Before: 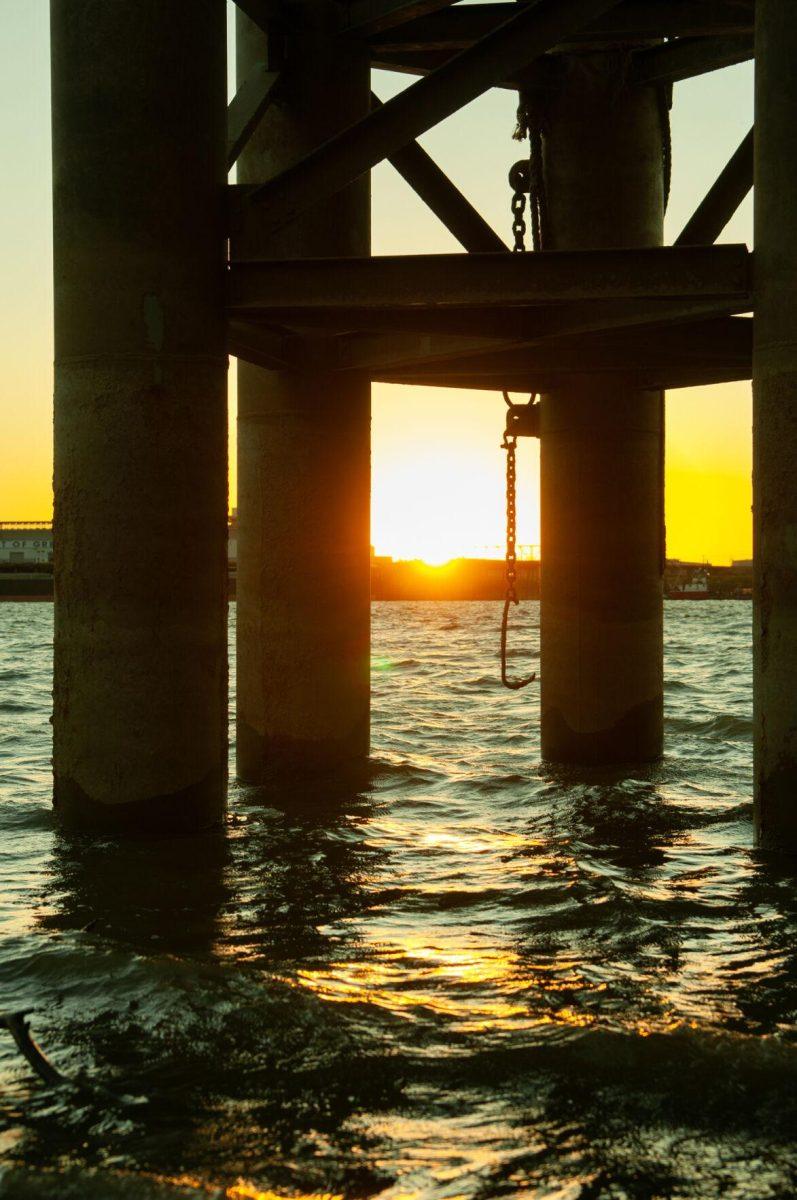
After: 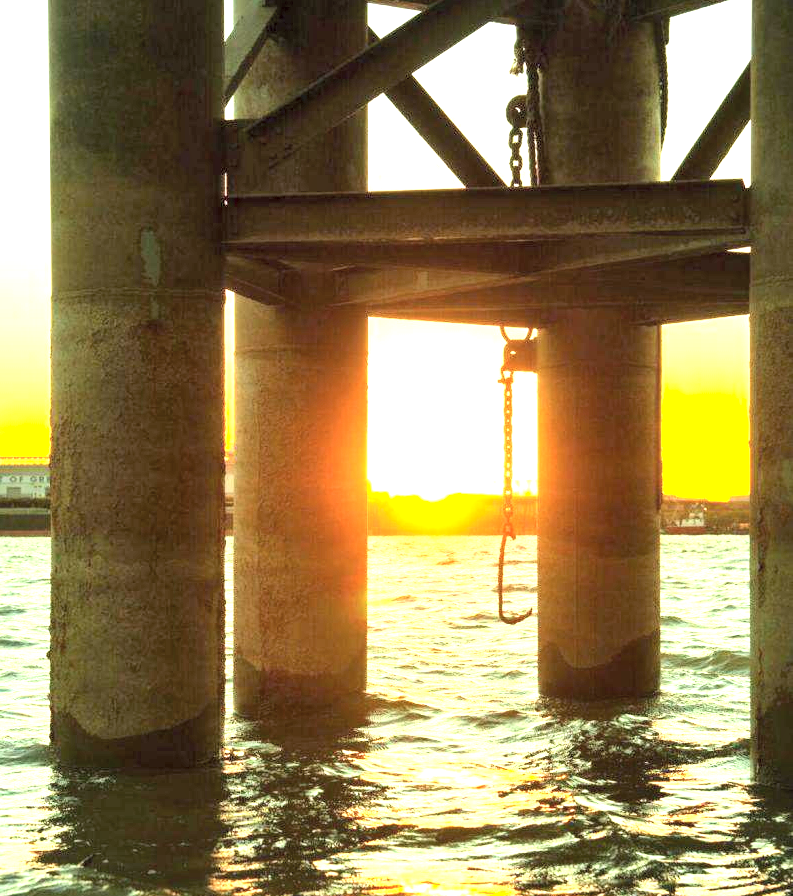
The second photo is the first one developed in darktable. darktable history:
contrast brightness saturation: contrast 0.14, brightness 0.21
local contrast: mode bilateral grid, contrast 50, coarseness 50, detail 150%, midtone range 0.2
crop: left 0.387%, top 5.469%, bottom 19.809%
shadows and highlights: shadows 30.86, highlights 0, soften with gaussian
exposure: black level correction 0, exposure 2.088 EV, compensate exposure bias true, compensate highlight preservation false
